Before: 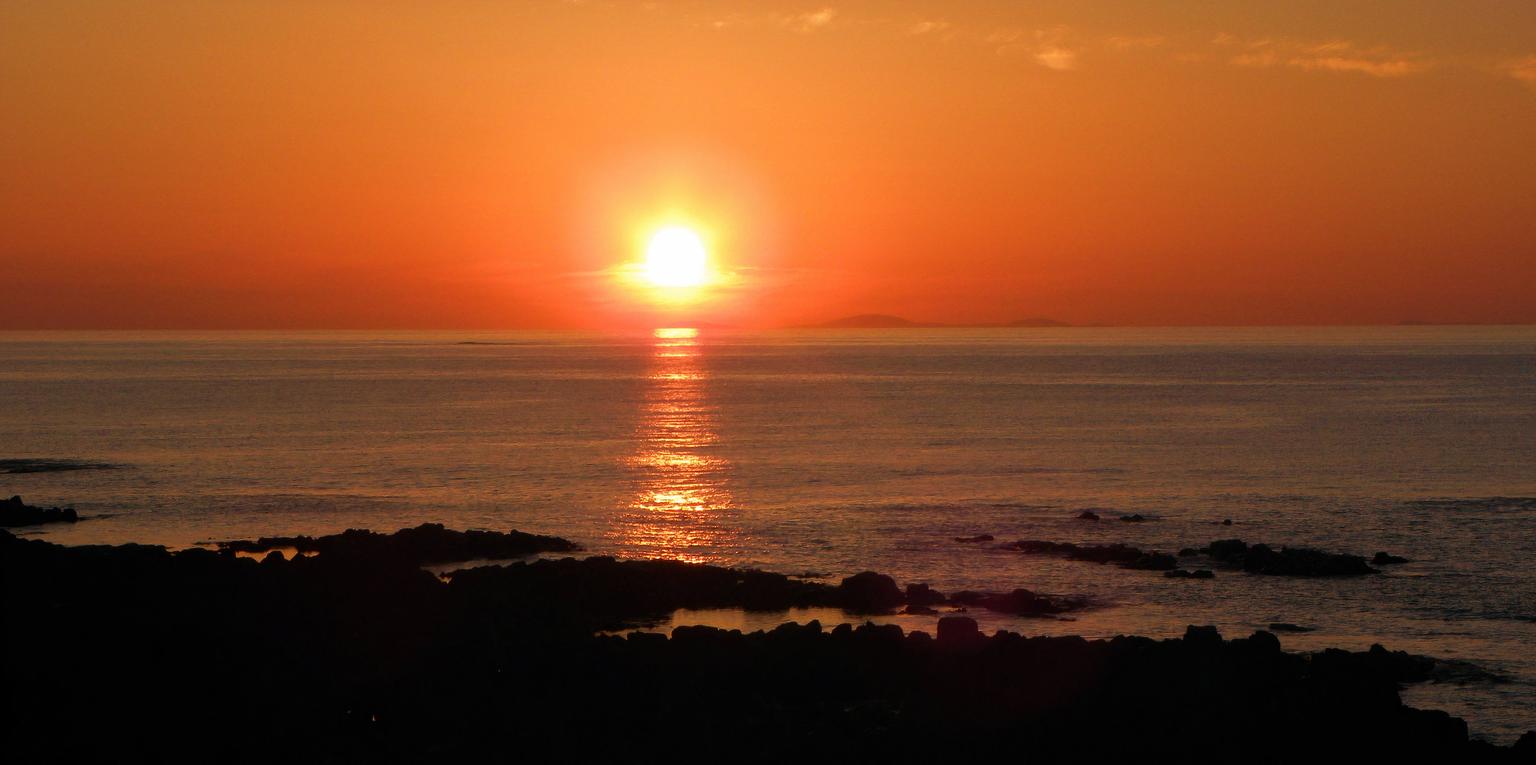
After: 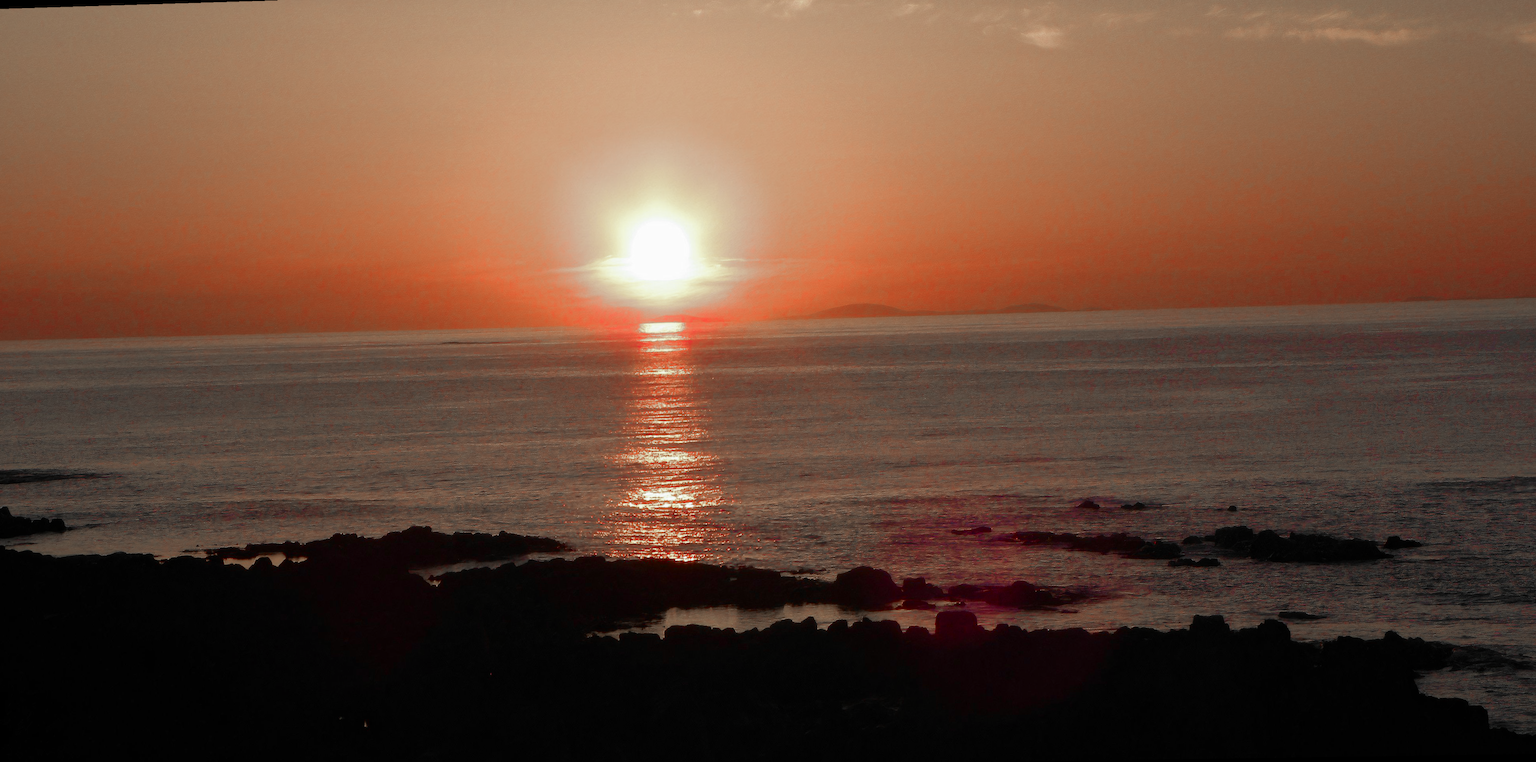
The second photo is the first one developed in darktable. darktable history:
white balance: red 0.924, blue 1.095
color zones: curves: ch1 [(0, 0.831) (0.08, 0.771) (0.157, 0.268) (0.241, 0.207) (0.562, -0.005) (0.714, -0.013) (0.876, 0.01) (1, 0.831)]
rotate and perspective: rotation -1.32°, lens shift (horizontal) -0.031, crop left 0.015, crop right 0.985, crop top 0.047, crop bottom 0.982
